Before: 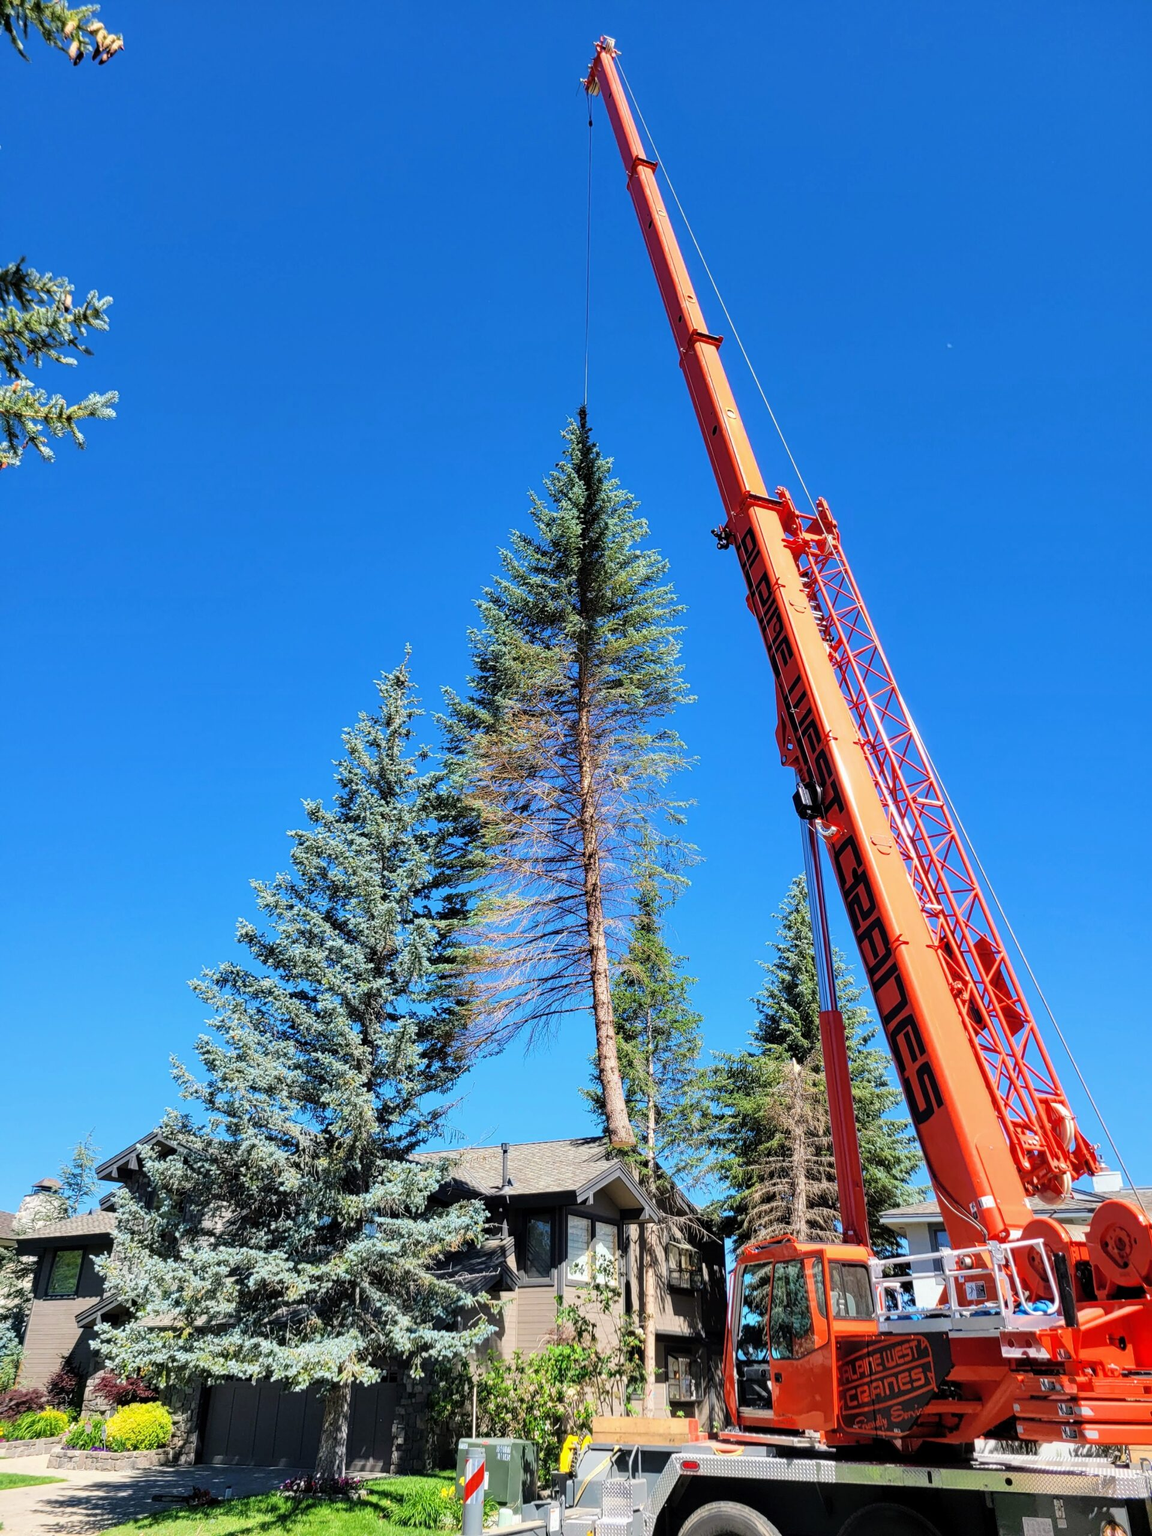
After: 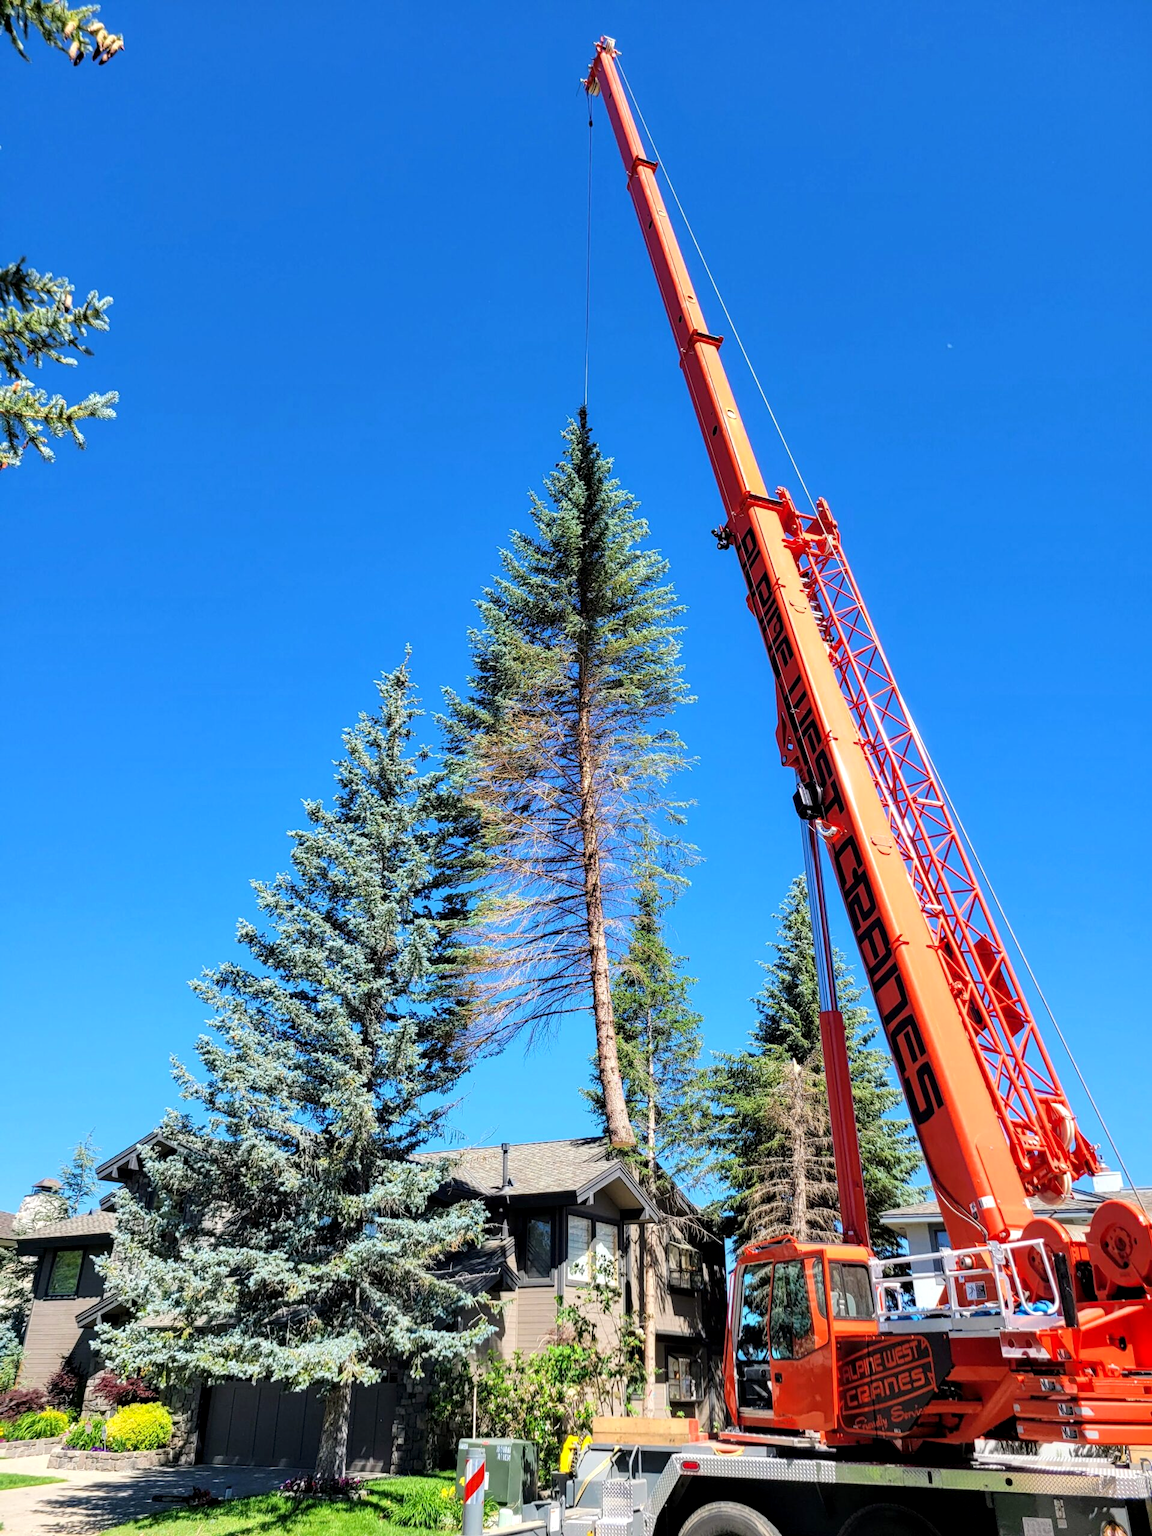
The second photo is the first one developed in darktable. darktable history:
local contrast: highlights 62%, shadows 114%, detail 107%, midtone range 0.522
exposure: exposure 0.203 EV, compensate highlight preservation false
